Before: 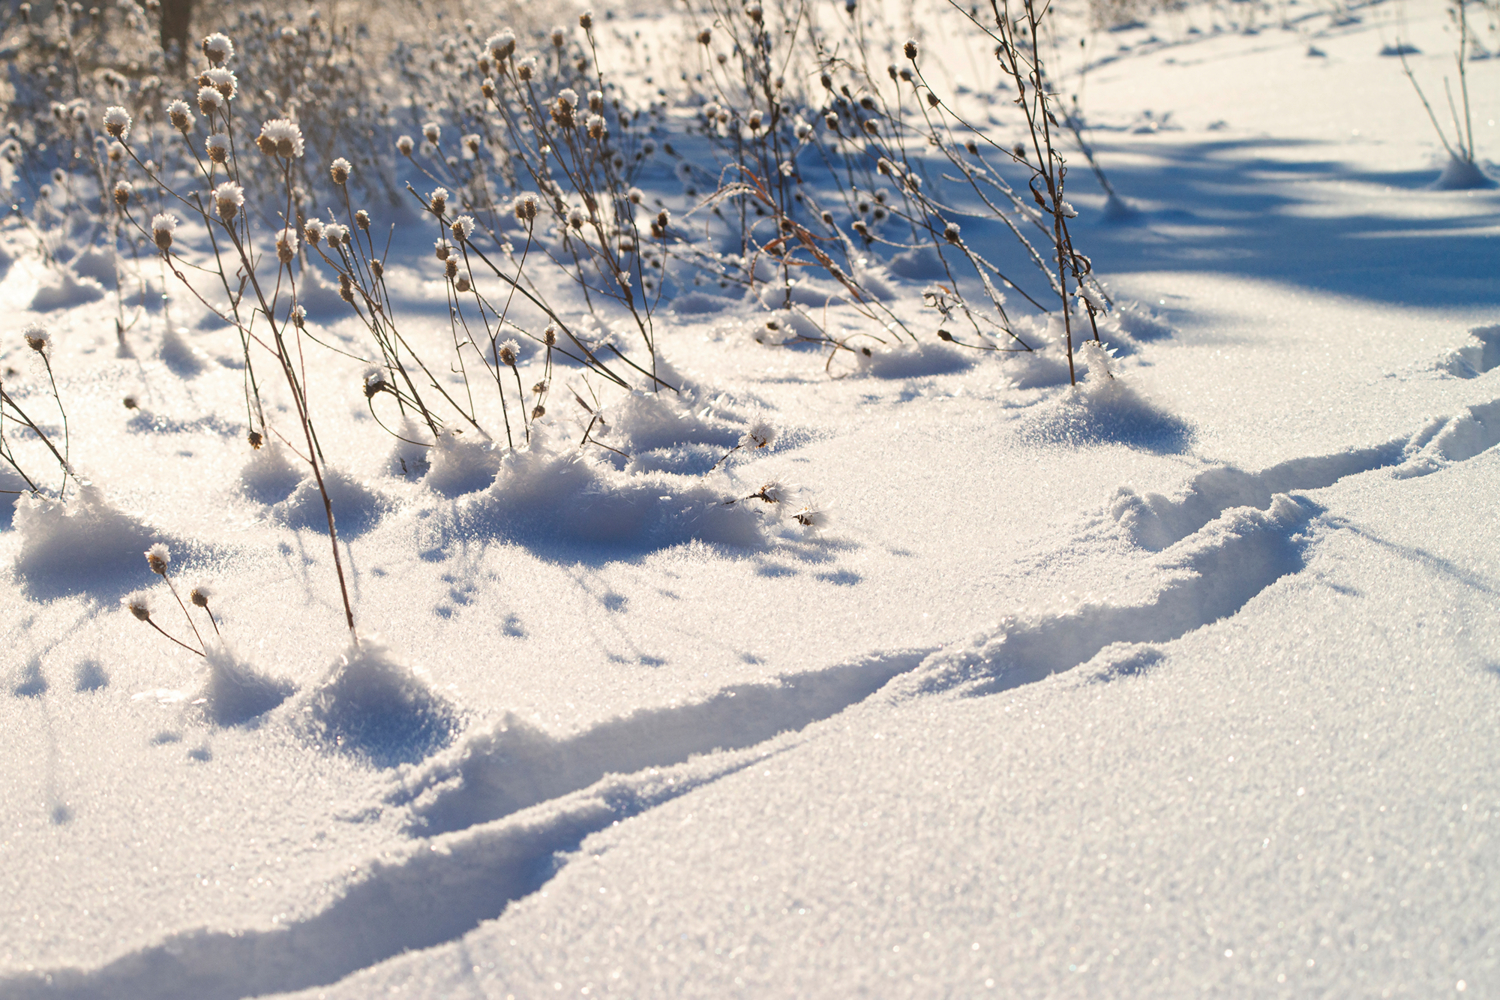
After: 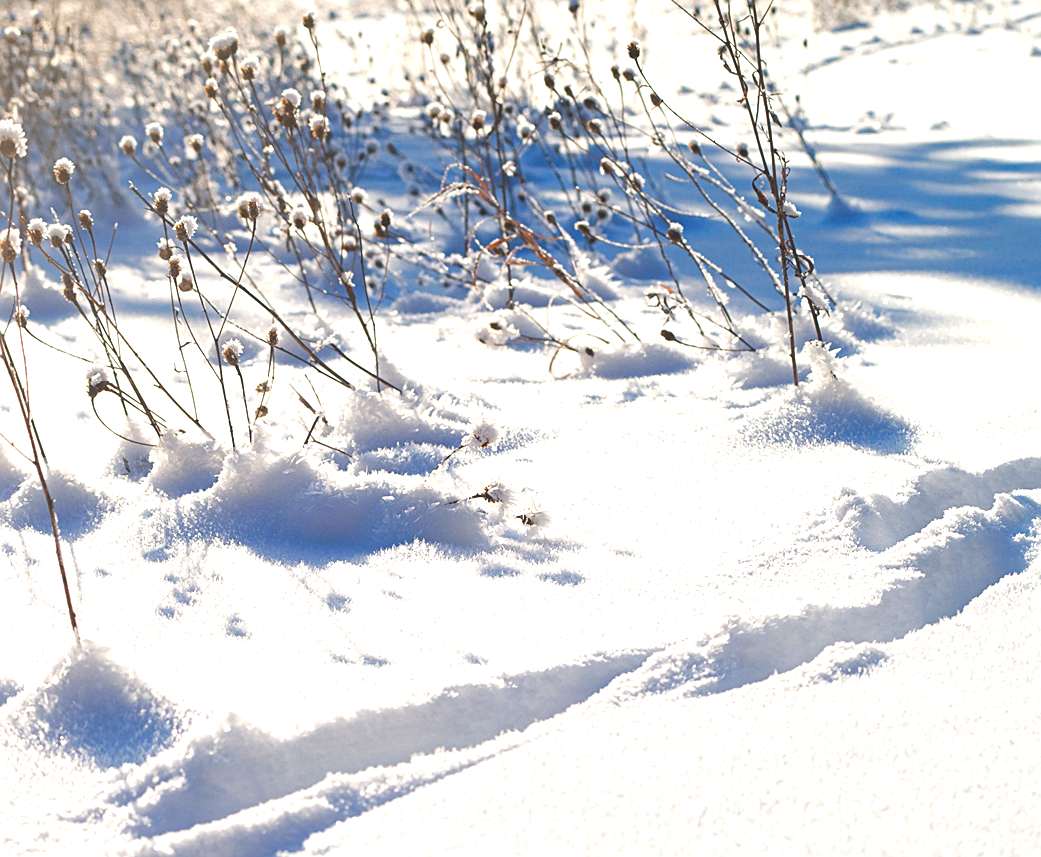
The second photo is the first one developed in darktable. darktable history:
sharpen: on, module defaults
crop: left 18.484%, right 12.102%, bottom 14.257%
color balance rgb: shadows lift › chroma 4.057%, shadows lift › hue 253.8°, global offset › luminance 1.482%, linear chroma grading › global chroma 15.6%, perceptual saturation grading › global saturation 0.847%, perceptual saturation grading › highlights -32.149%, perceptual saturation grading › mid-tones 5.737%, perceptual saturation grading › shadows 17.482%, perceptual brilliance grading › global brilliance 3.016%, perceptual brilliance grading › highlights -3.163%, perceptual brilliance grading › shadows 3.277%
exposure: exposure 0.604 EV, compensate highlight preservation false
